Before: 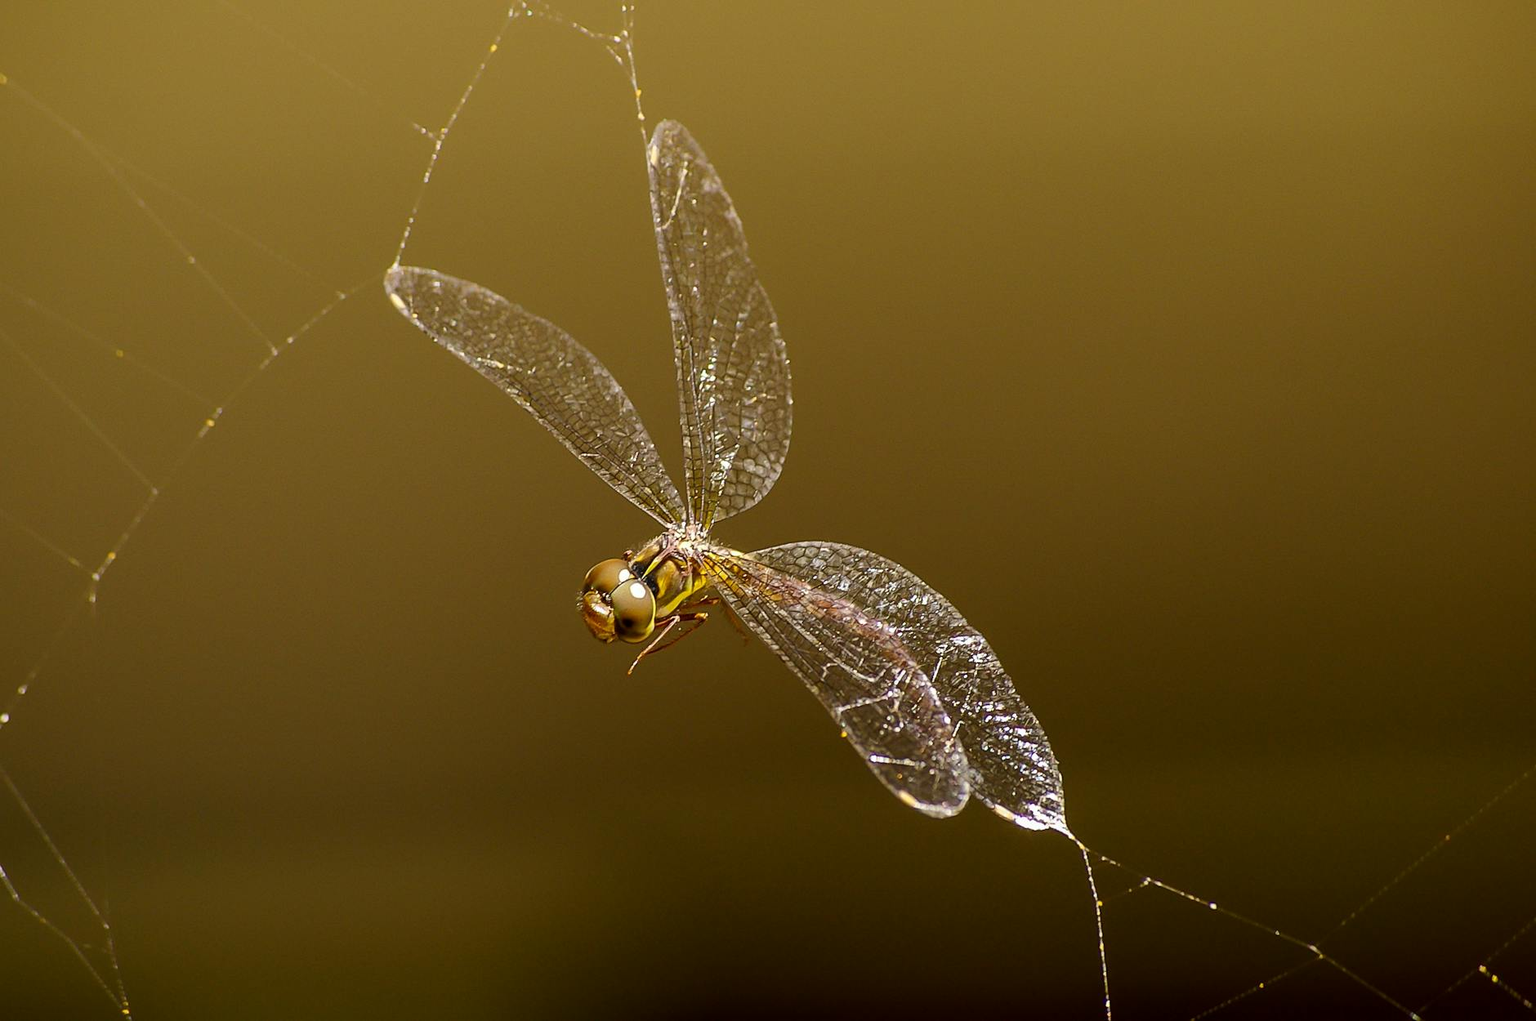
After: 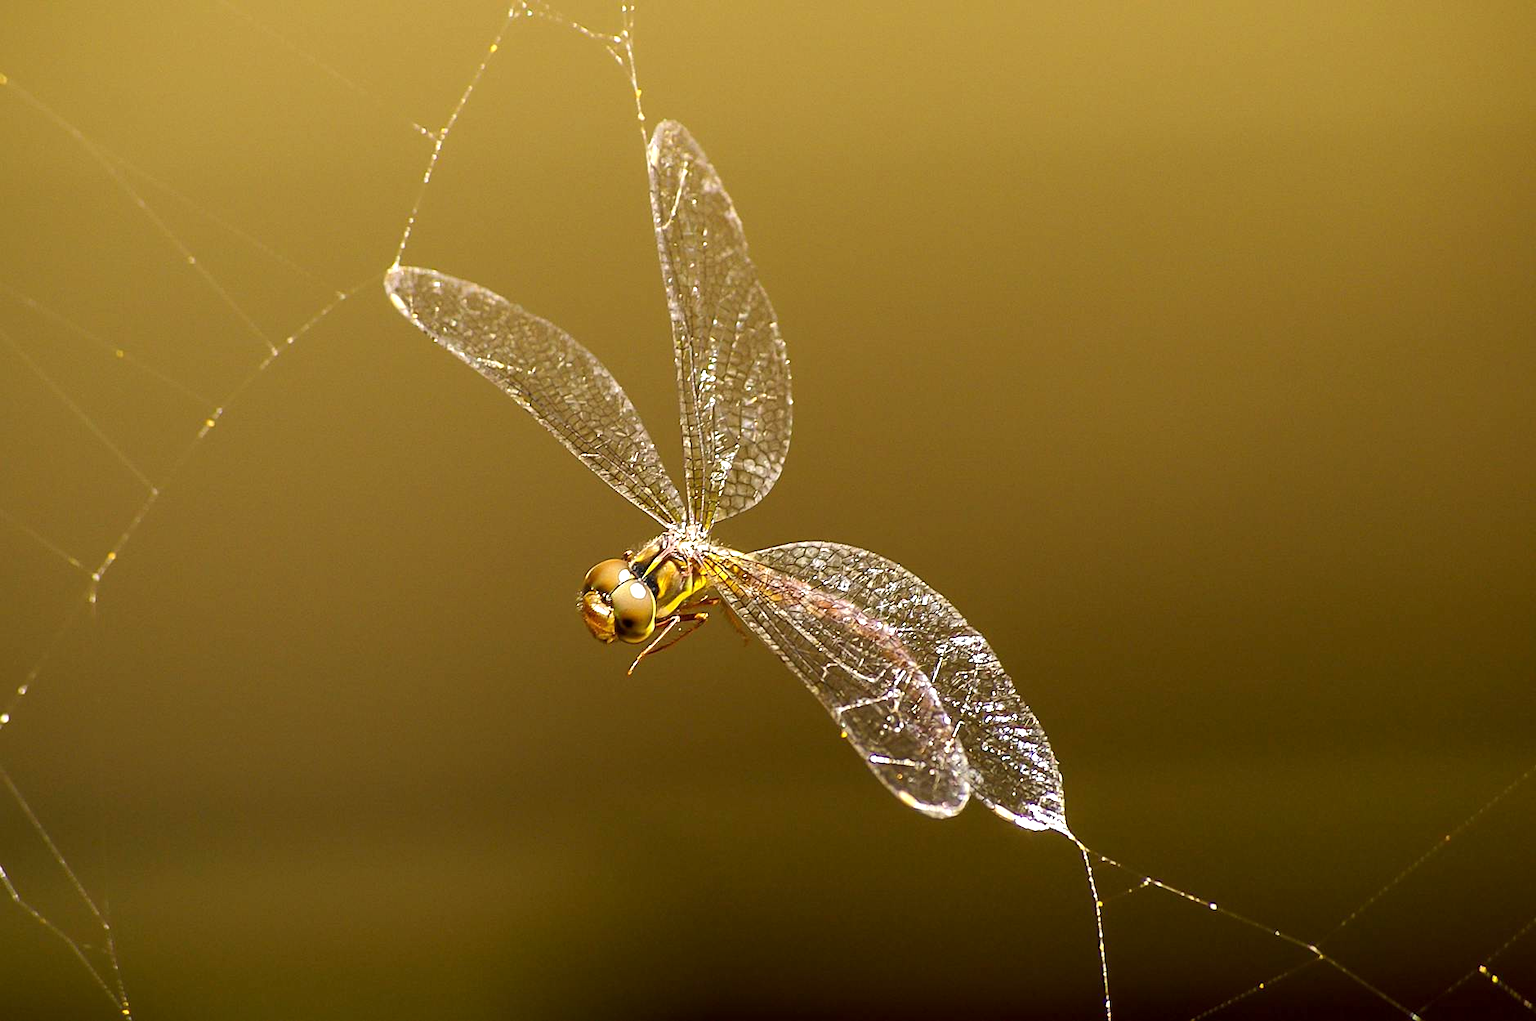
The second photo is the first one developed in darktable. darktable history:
exposure: exposure 0.779 EV, compensate exposure bias true, compensate highlight preservation false
